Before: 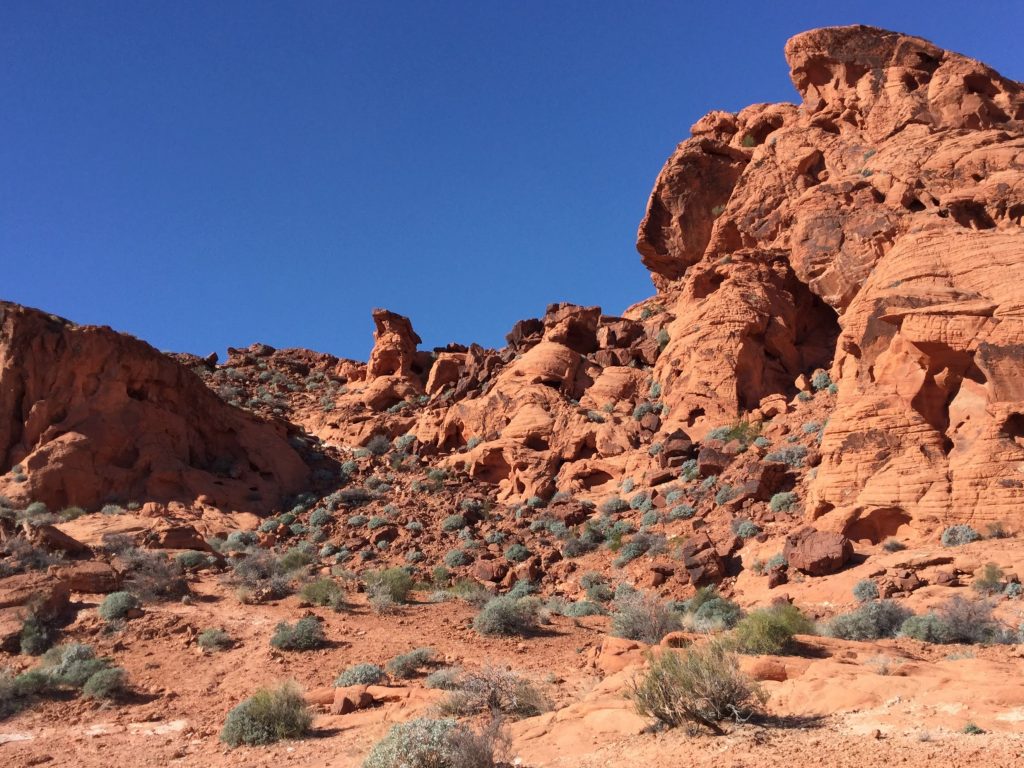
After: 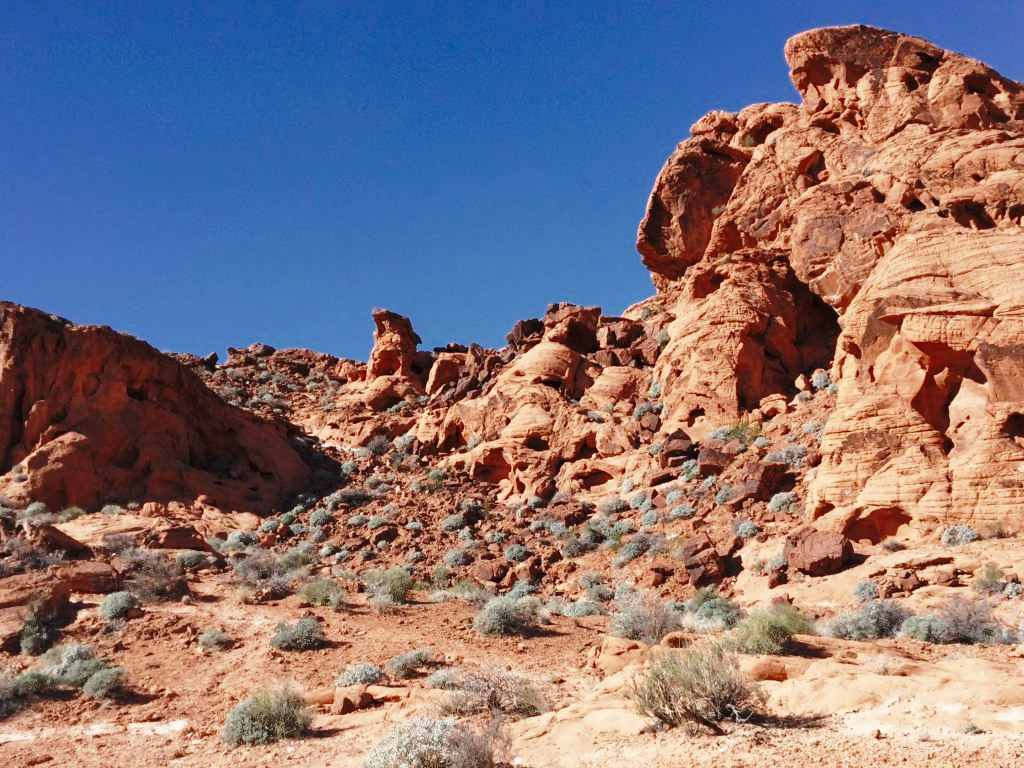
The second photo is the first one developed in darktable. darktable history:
color zones: curves: ch0 [(0, 0.5) (0.125, 0.4) (0.25, 0.5) (0.375, 0.4) (0.5, 0.4) (0.625, 0.35) (0.75, 0.35) (0.875, 0.5)]; ch1 [(0, 0.35) (0.125, 0.45) (0.25, 0.35) (0.375, 0.35) (0.5, 0.35) (0.625, 0.35) (0.75, 0.45) (0.875, 0.35)]; ch2 [(0, 0.6) (0.125, 0.5) (0.25, 0.5) (0.375, 0.6) (0.5, 0.6) (0.625, 0.5) (0.75, 0.5) (0.875, 0.5)]
base curve: curves: ch0 [(0, 0) (0.028, 0.03) (0.121, 0.232) (0.46, 0.748) (0.859, 0.968) (1, 1)], preserve colors none
